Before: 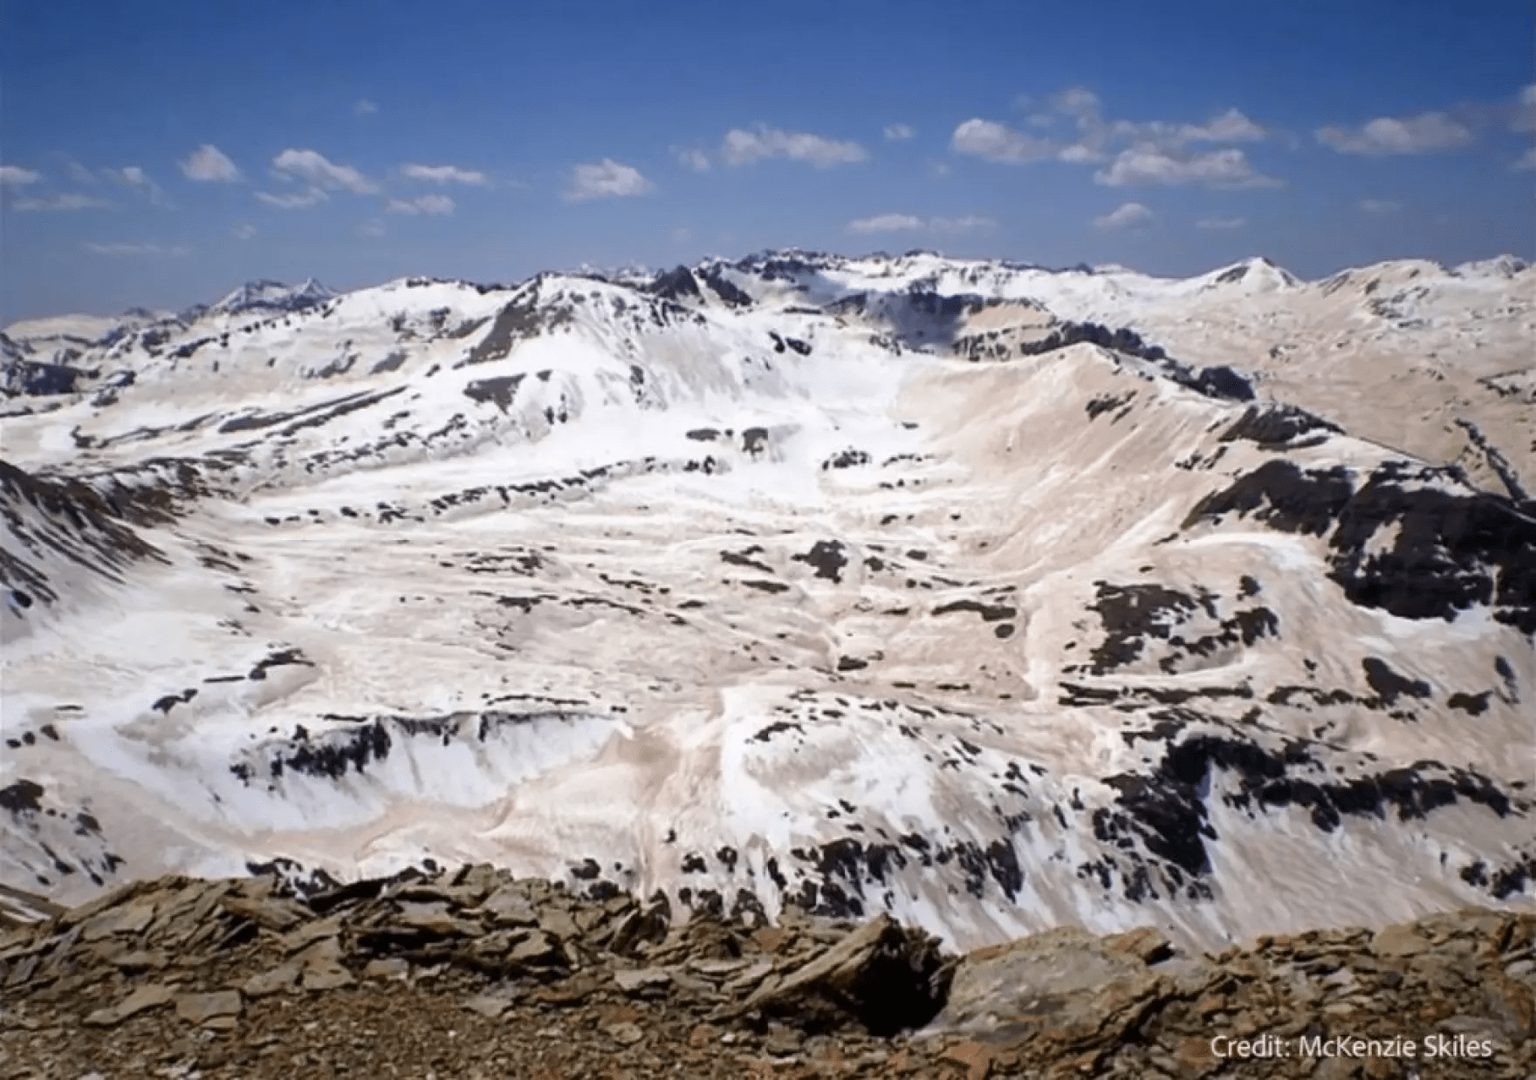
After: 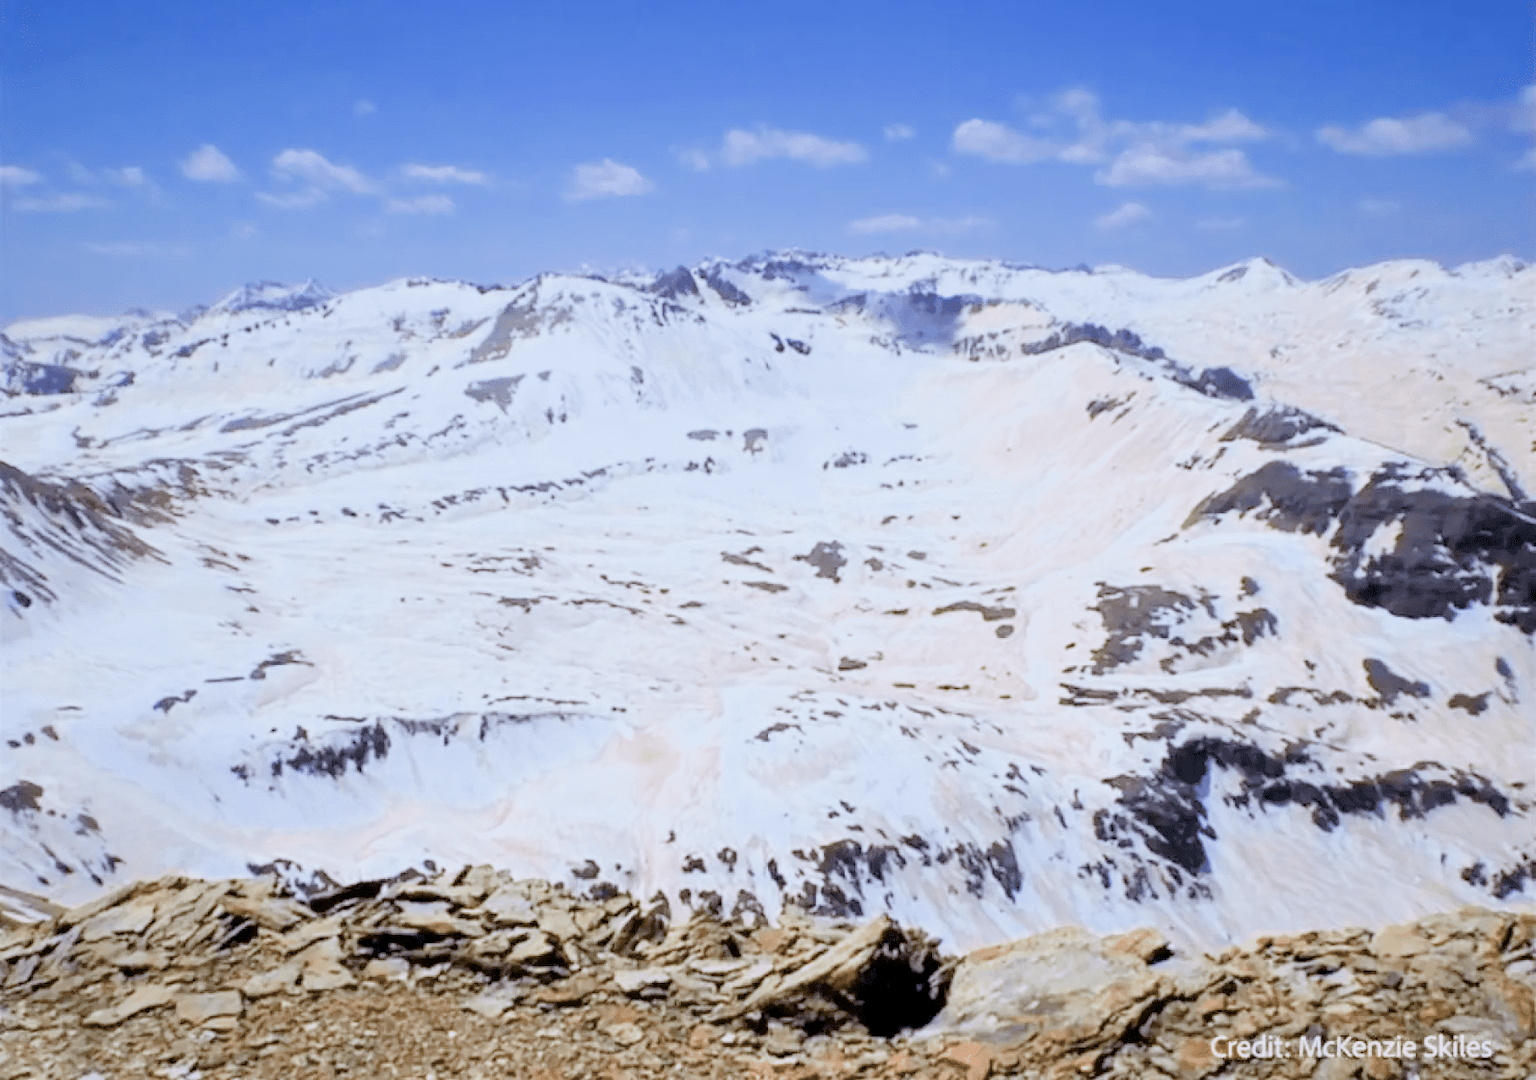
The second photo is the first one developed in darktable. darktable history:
filmic rgb: middle gray luminance 3.44%, black relative exposure -5.92 EV, white relative exposure 6.33 EV, threshold 6 EV, dynamic range scaling 22.4%, target black luminance 0%, hardness 2.33, latitude 45.85%, contrast 0.78, highlights saturation mix 100%, shadows ↔ highlights balance 0.033%, add noise in highlights 0, preserve chrominance max RGB, color science v3 (2019), use custom middle-gray values true, iterations of high-quality reconstruction 0, contrast in highlights soft, enable highlight reconstruction true
white balance: red 0.924, blue 1.095
